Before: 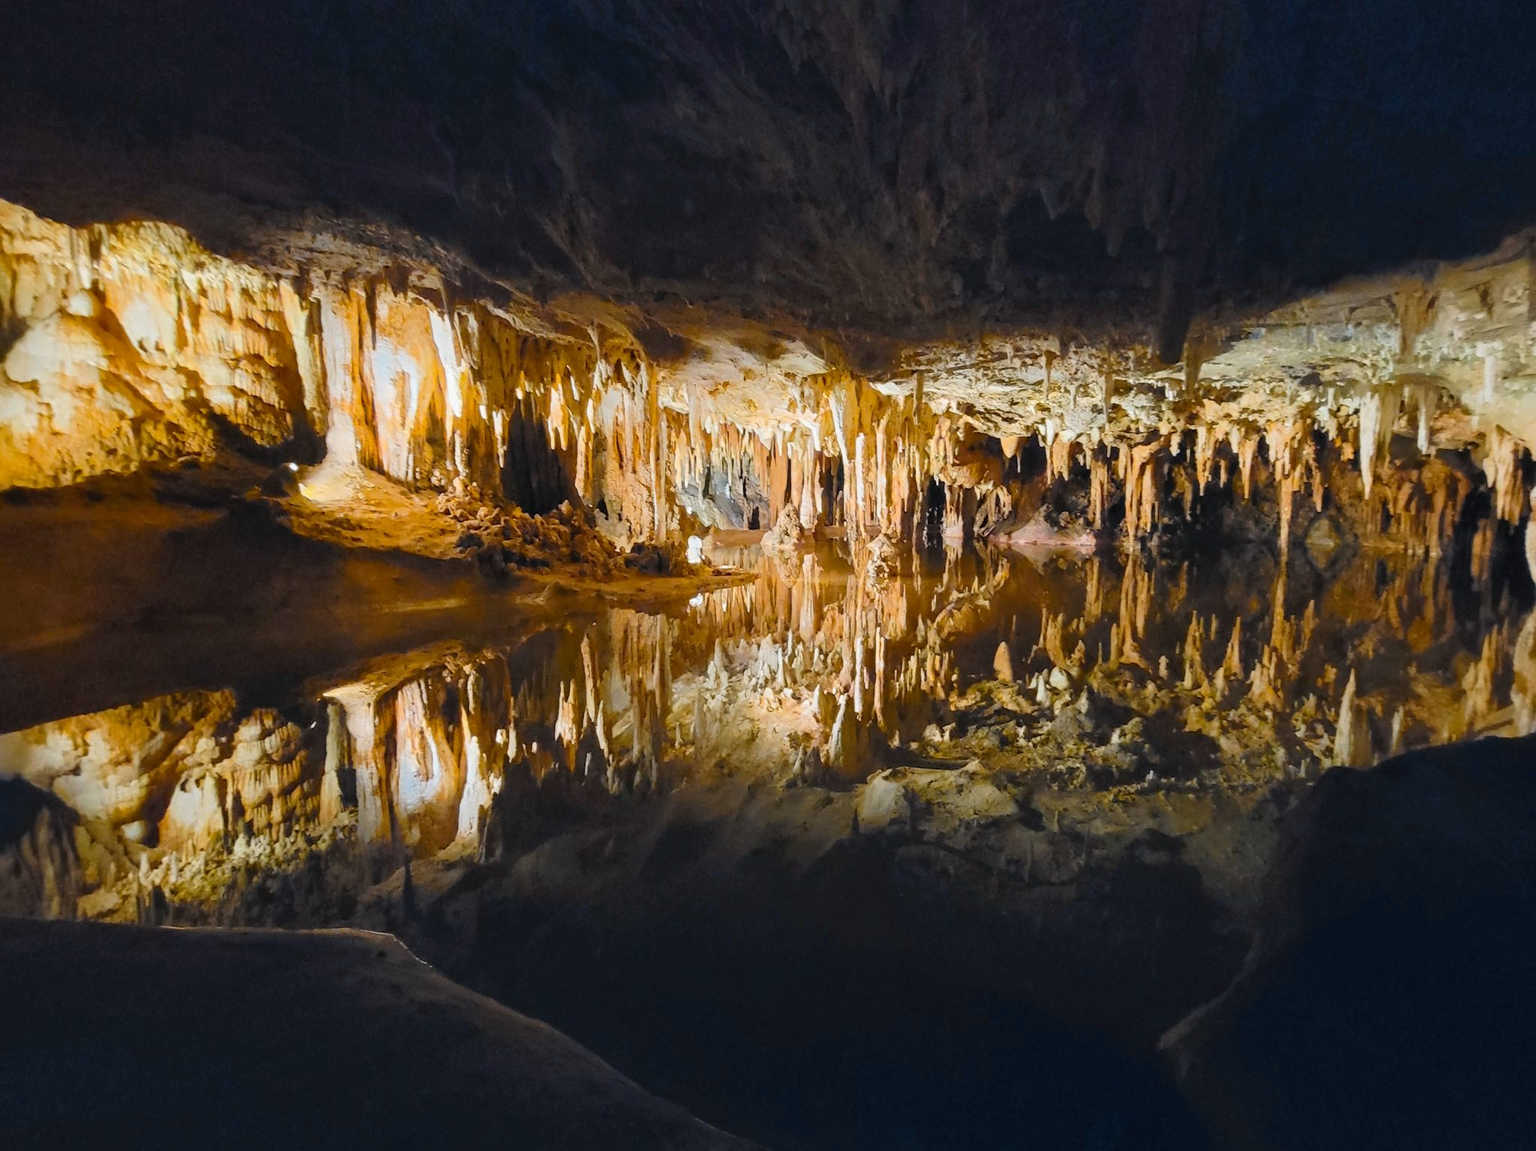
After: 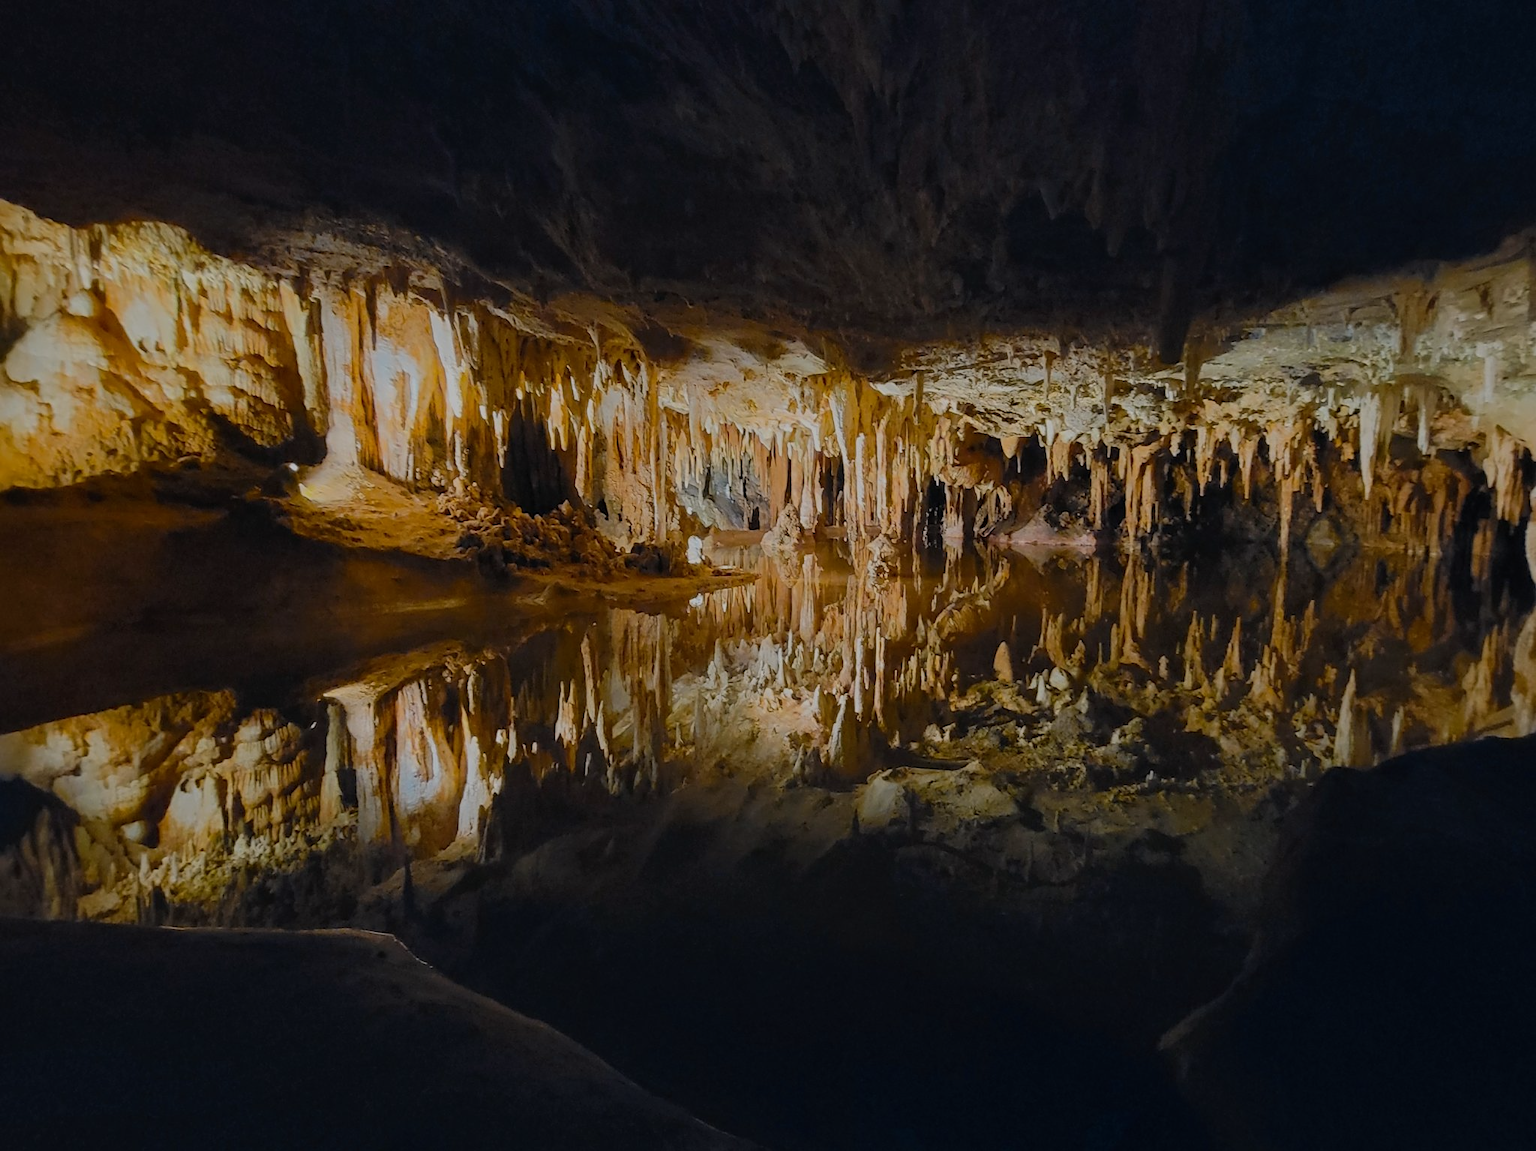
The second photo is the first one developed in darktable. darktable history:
exposure: exposure -0.978 EV, compensate highlight preservation false
sharpen: amount 0.21
